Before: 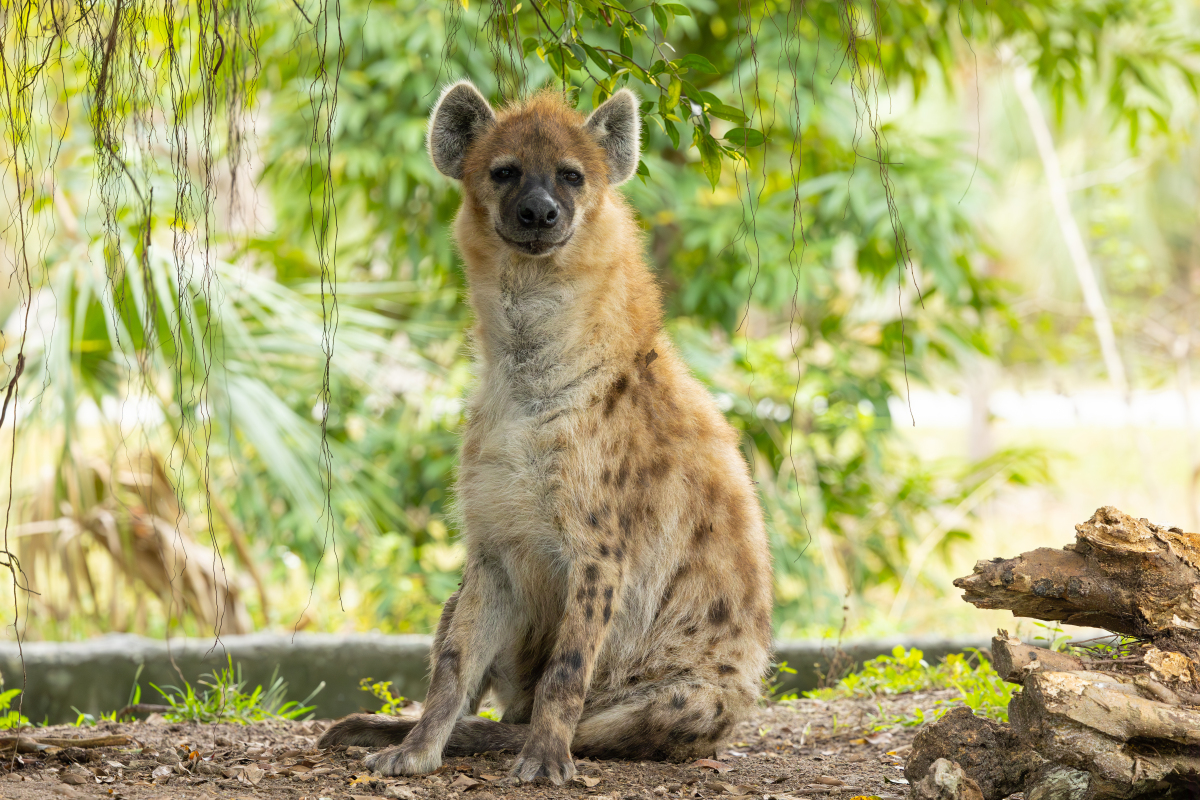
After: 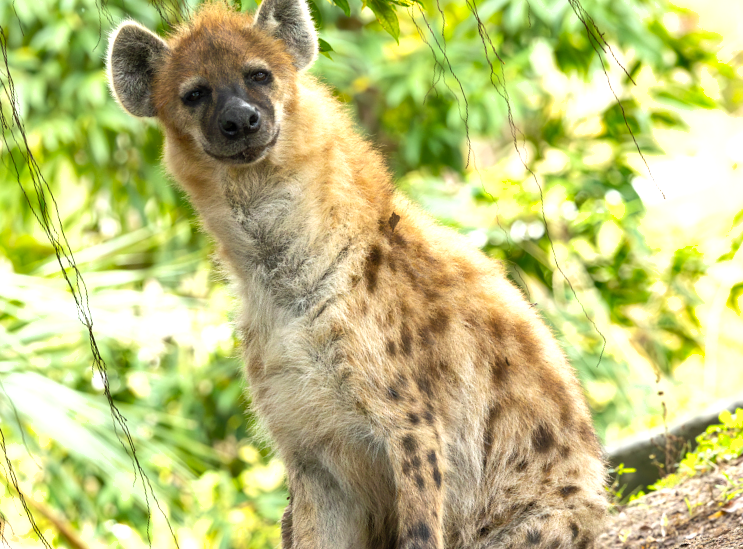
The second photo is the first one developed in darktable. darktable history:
shadows and highlights: shadows 49.46, highlights -41.86, soften with gaussian
crop and rotate: angle 19.28°, left 6.846%, right 4.033%, bottom 1.08%
exposure: black level correction 0, exposure 0.695 EV, compensate highlight preservation false
